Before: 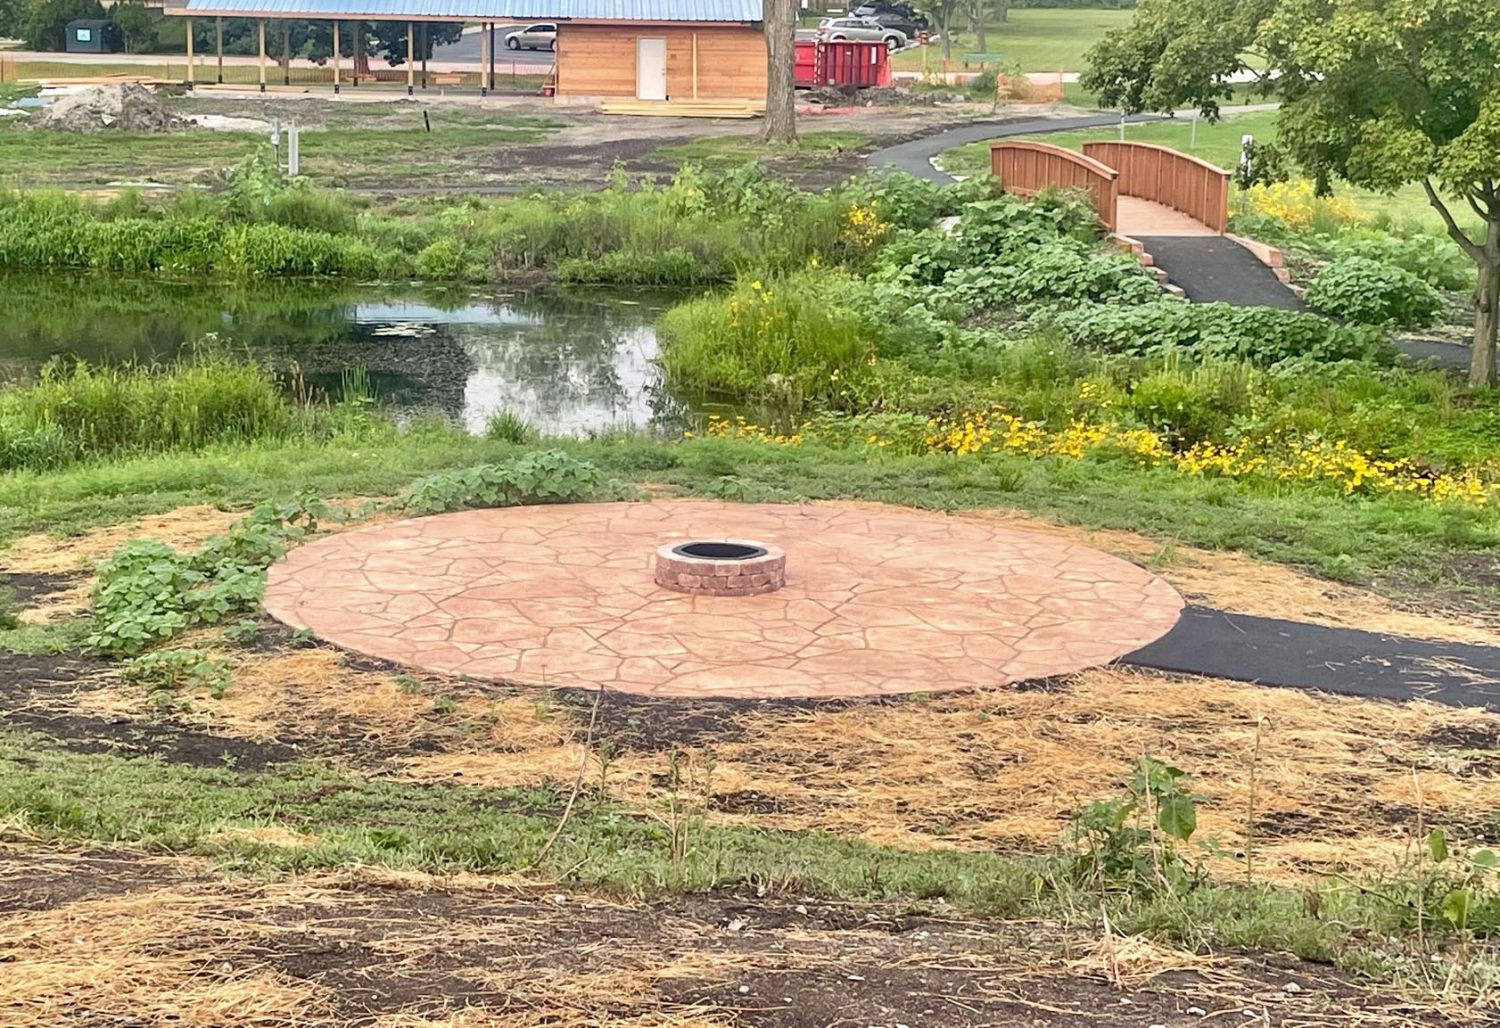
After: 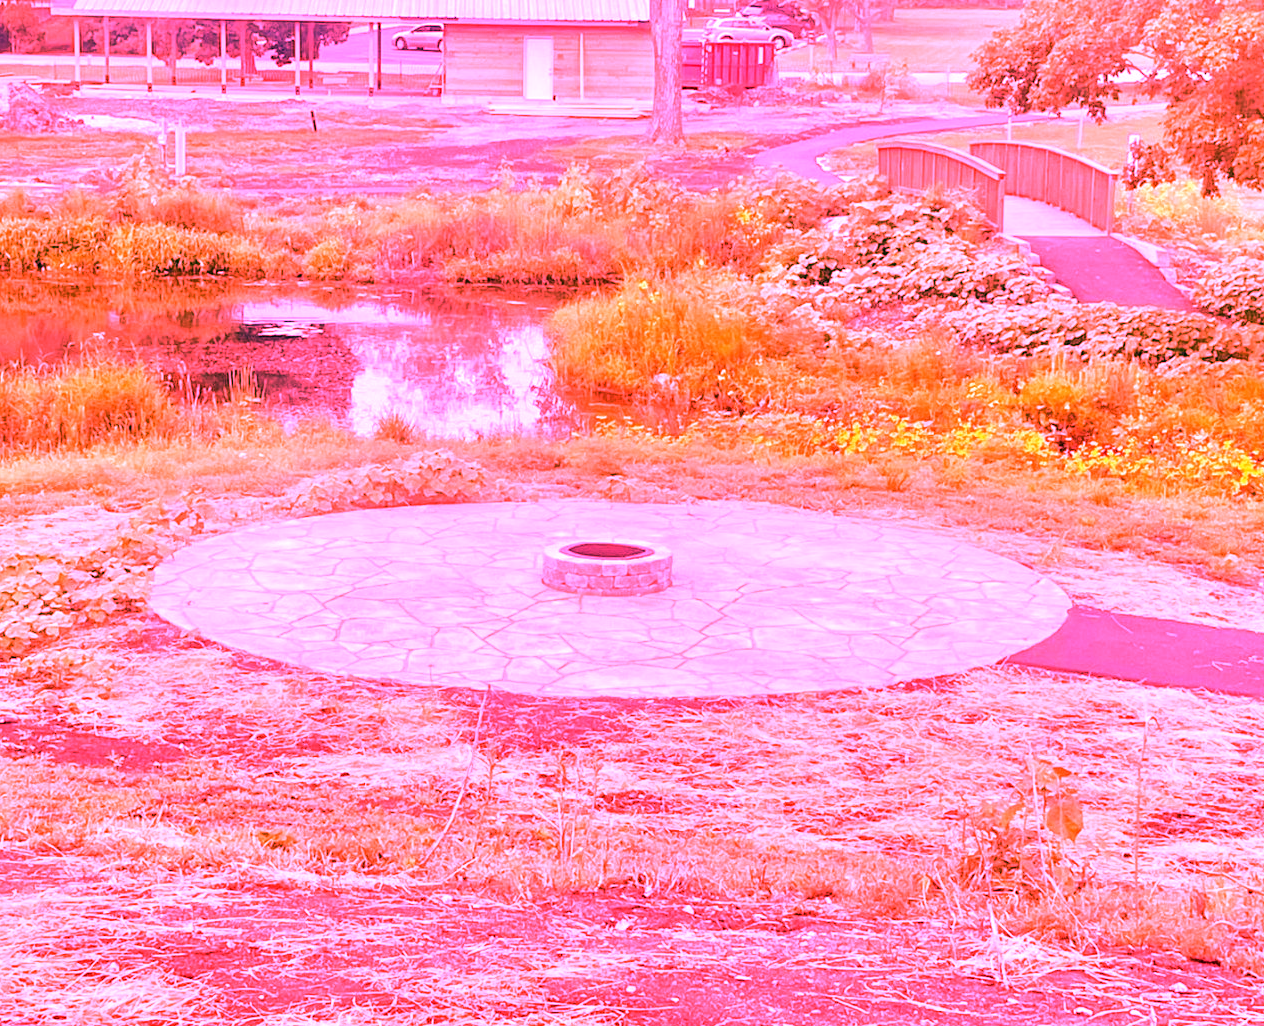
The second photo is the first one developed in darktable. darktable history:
crop: left 7.598%, right 7.873%
white balance: red 4.26, blue 1.802
